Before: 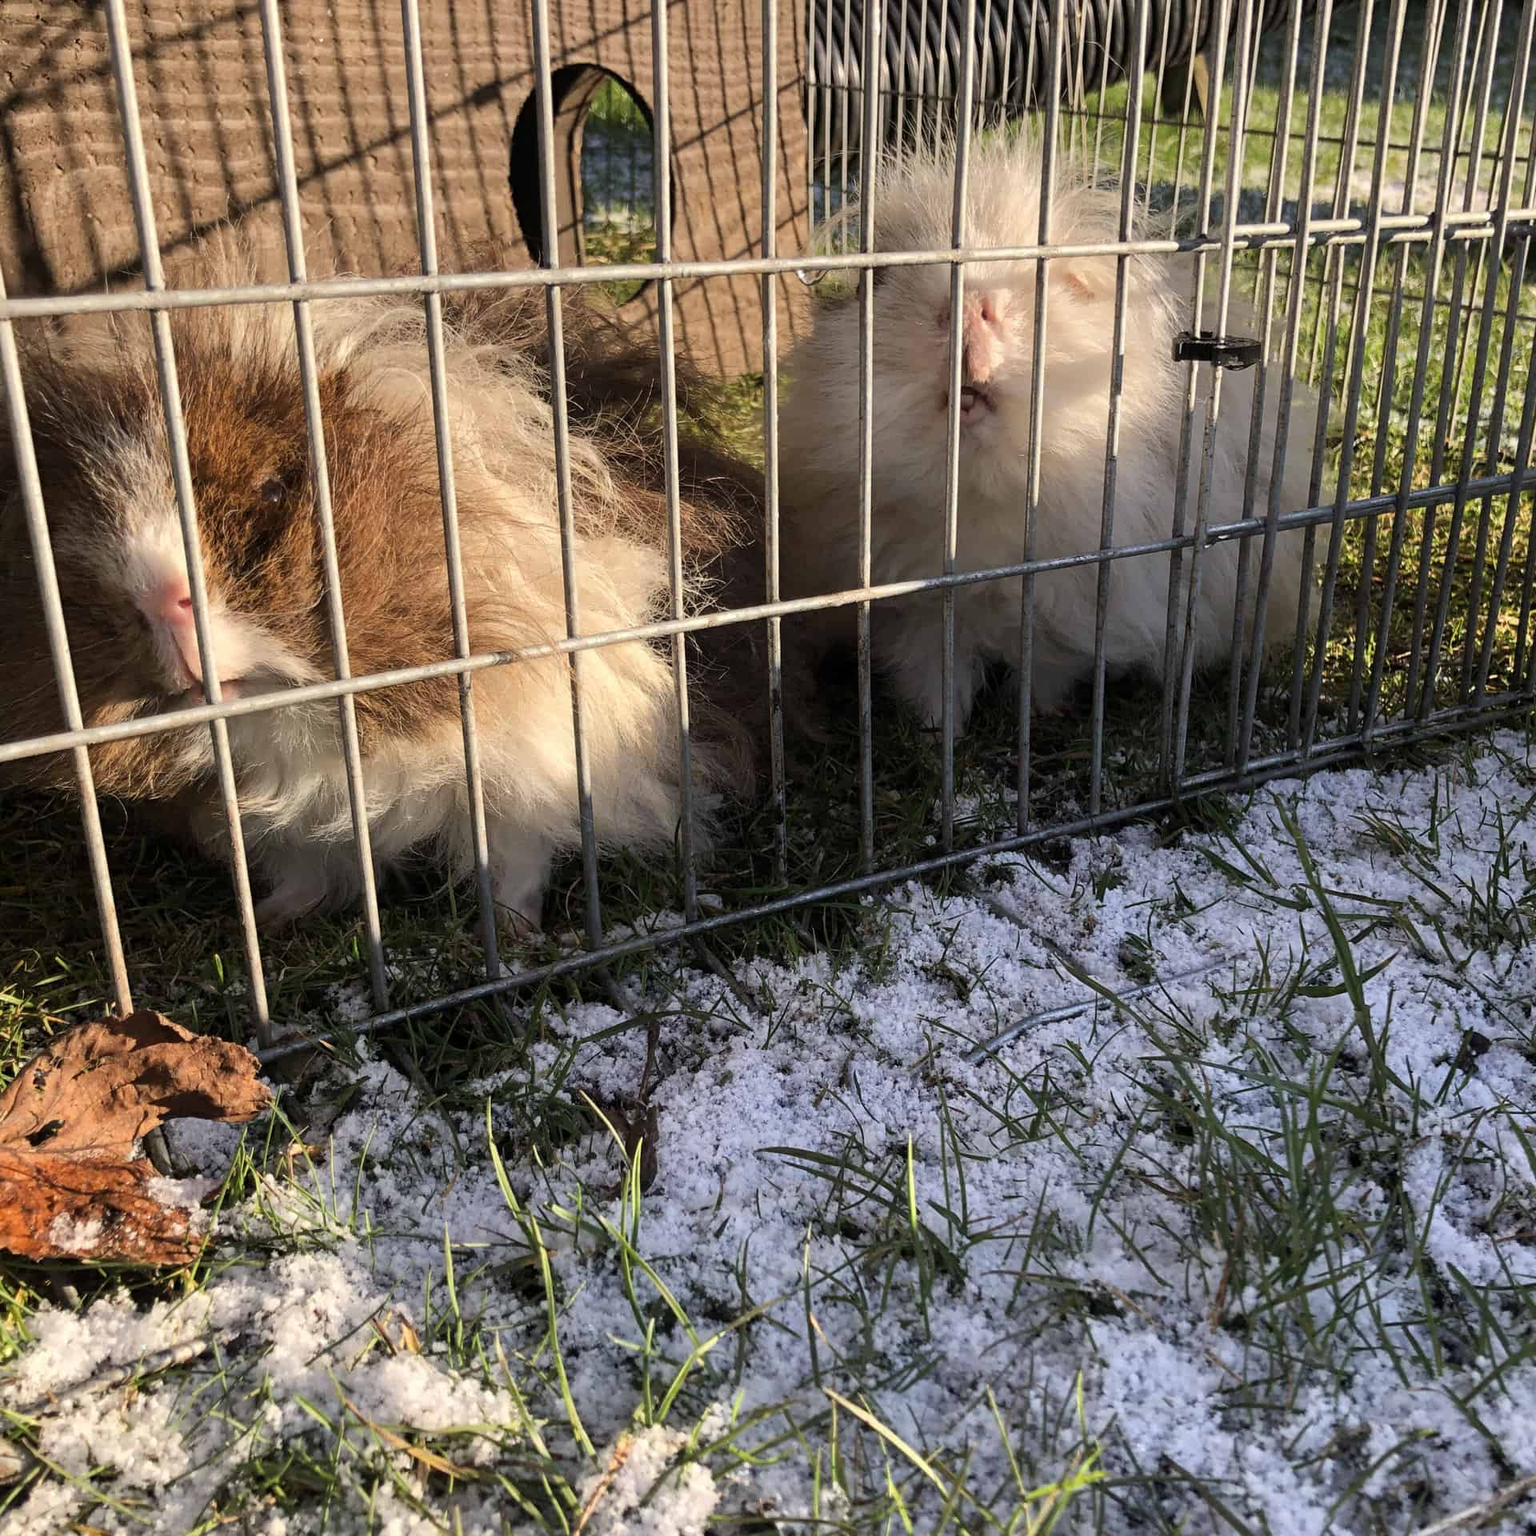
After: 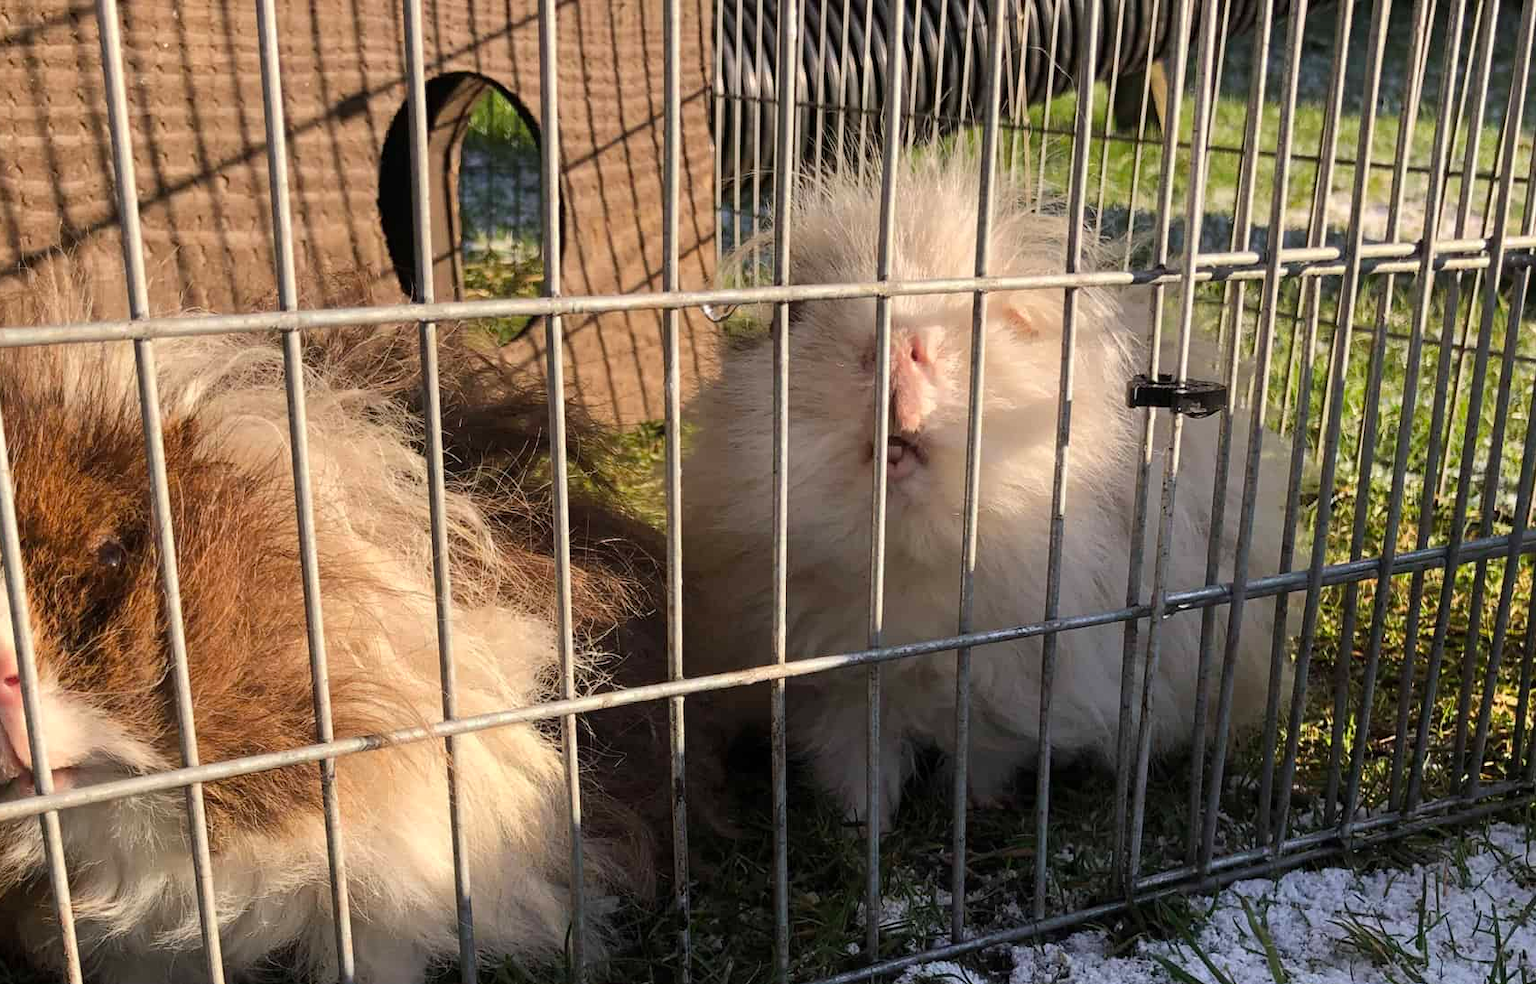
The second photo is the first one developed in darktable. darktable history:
crop and rotate: left 11.39%, bottom 43.193%
